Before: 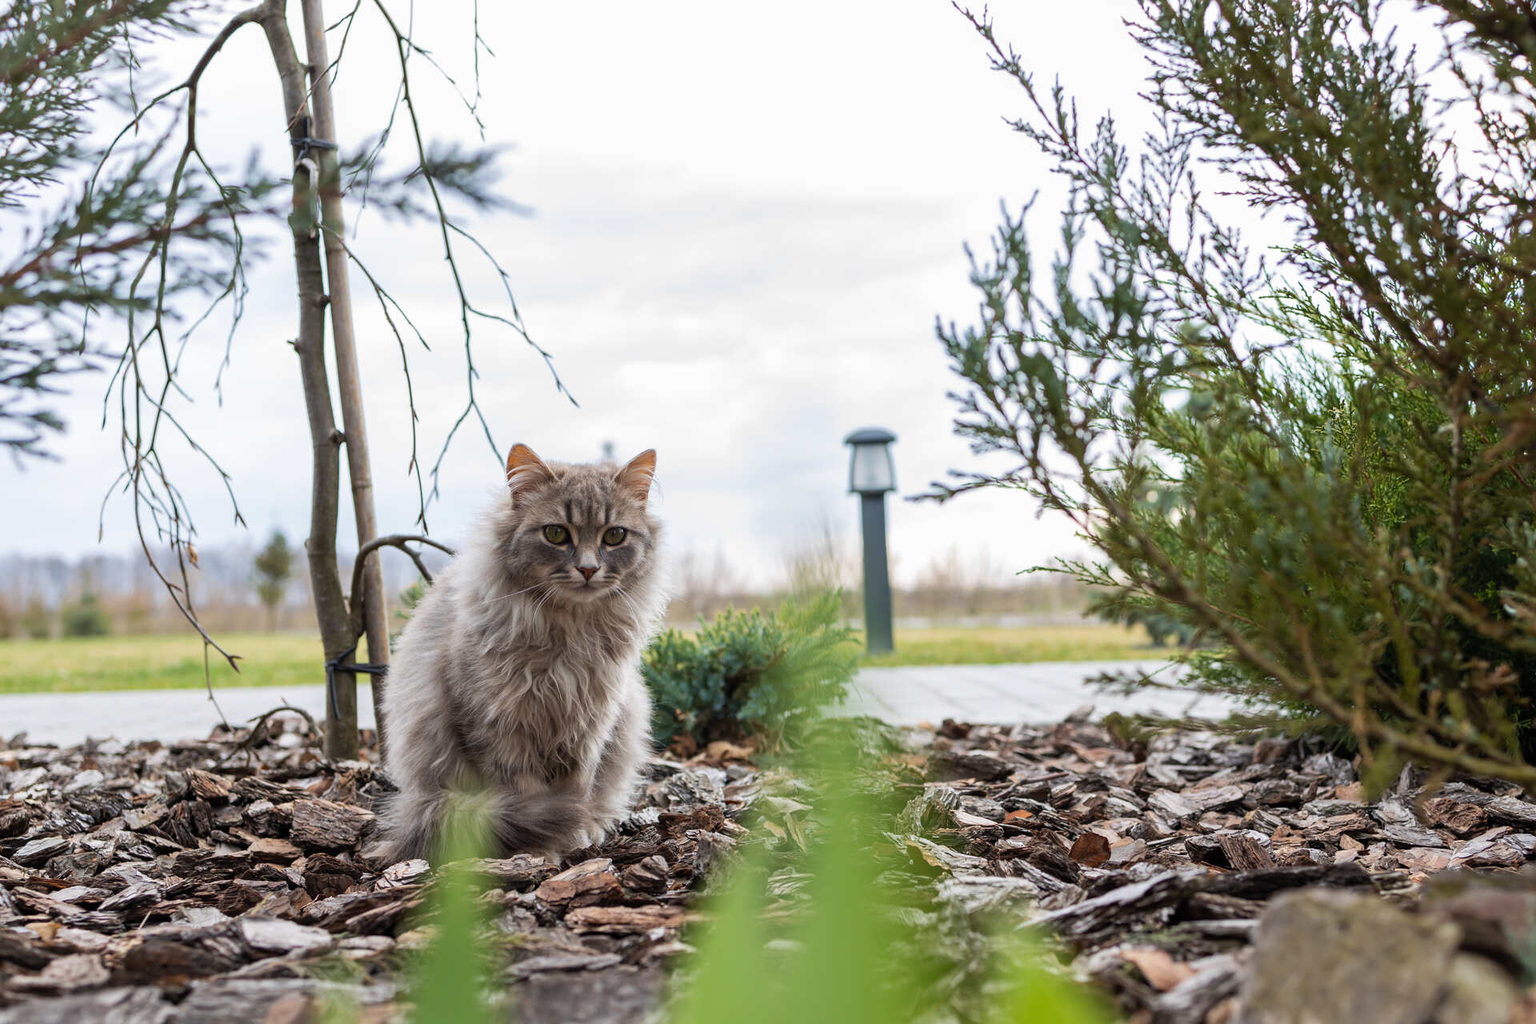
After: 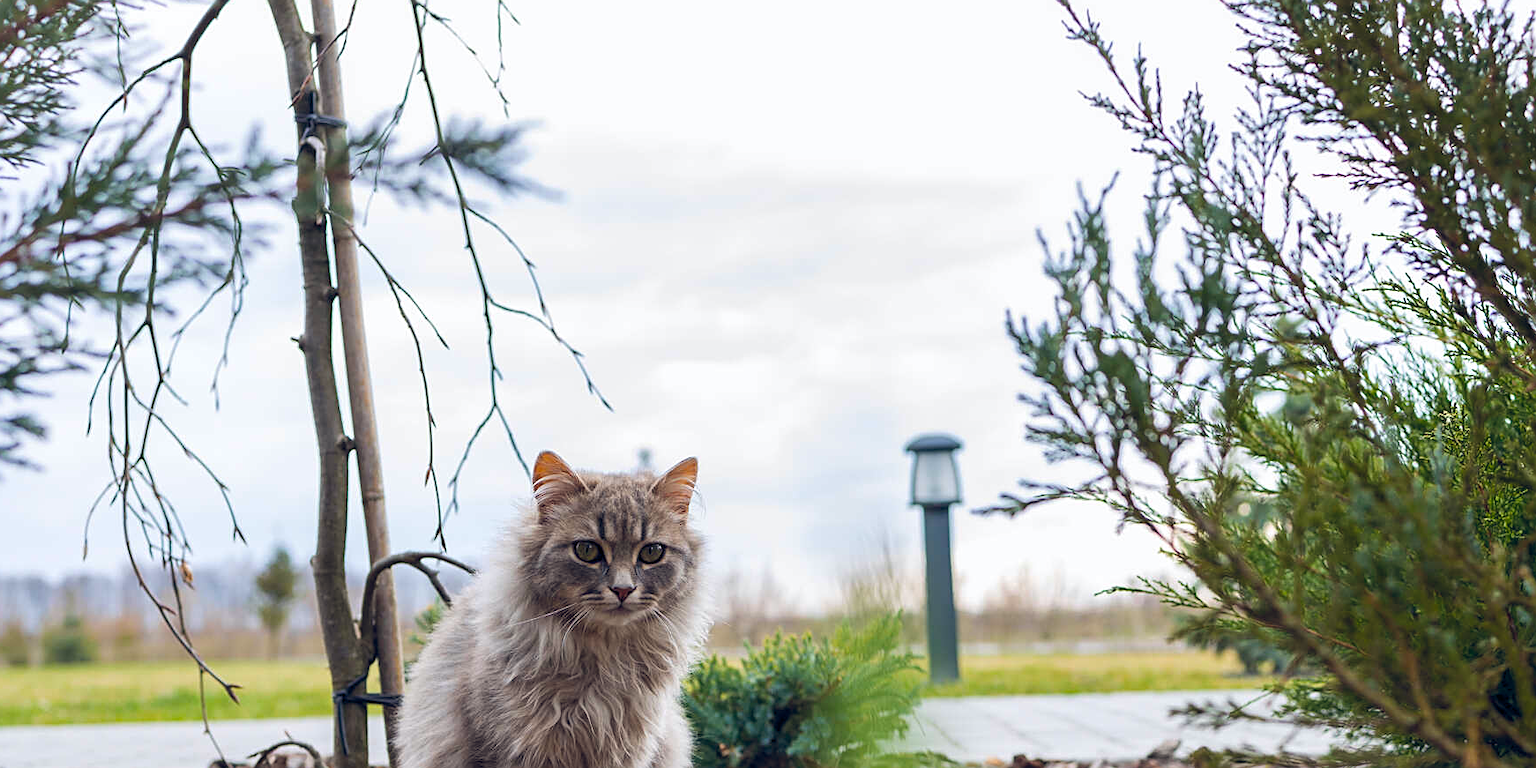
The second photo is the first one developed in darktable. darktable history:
sharpen: on, module defaults
crop: left 1.545%, top 3.372%, right 7.684%, bottom 28.472%
color balance rgb: global offset › chroma 0.128%, global offset › hue 253.43°, perceptual saturation grading › global saturation 29.729%, global vibrance 6.323%
